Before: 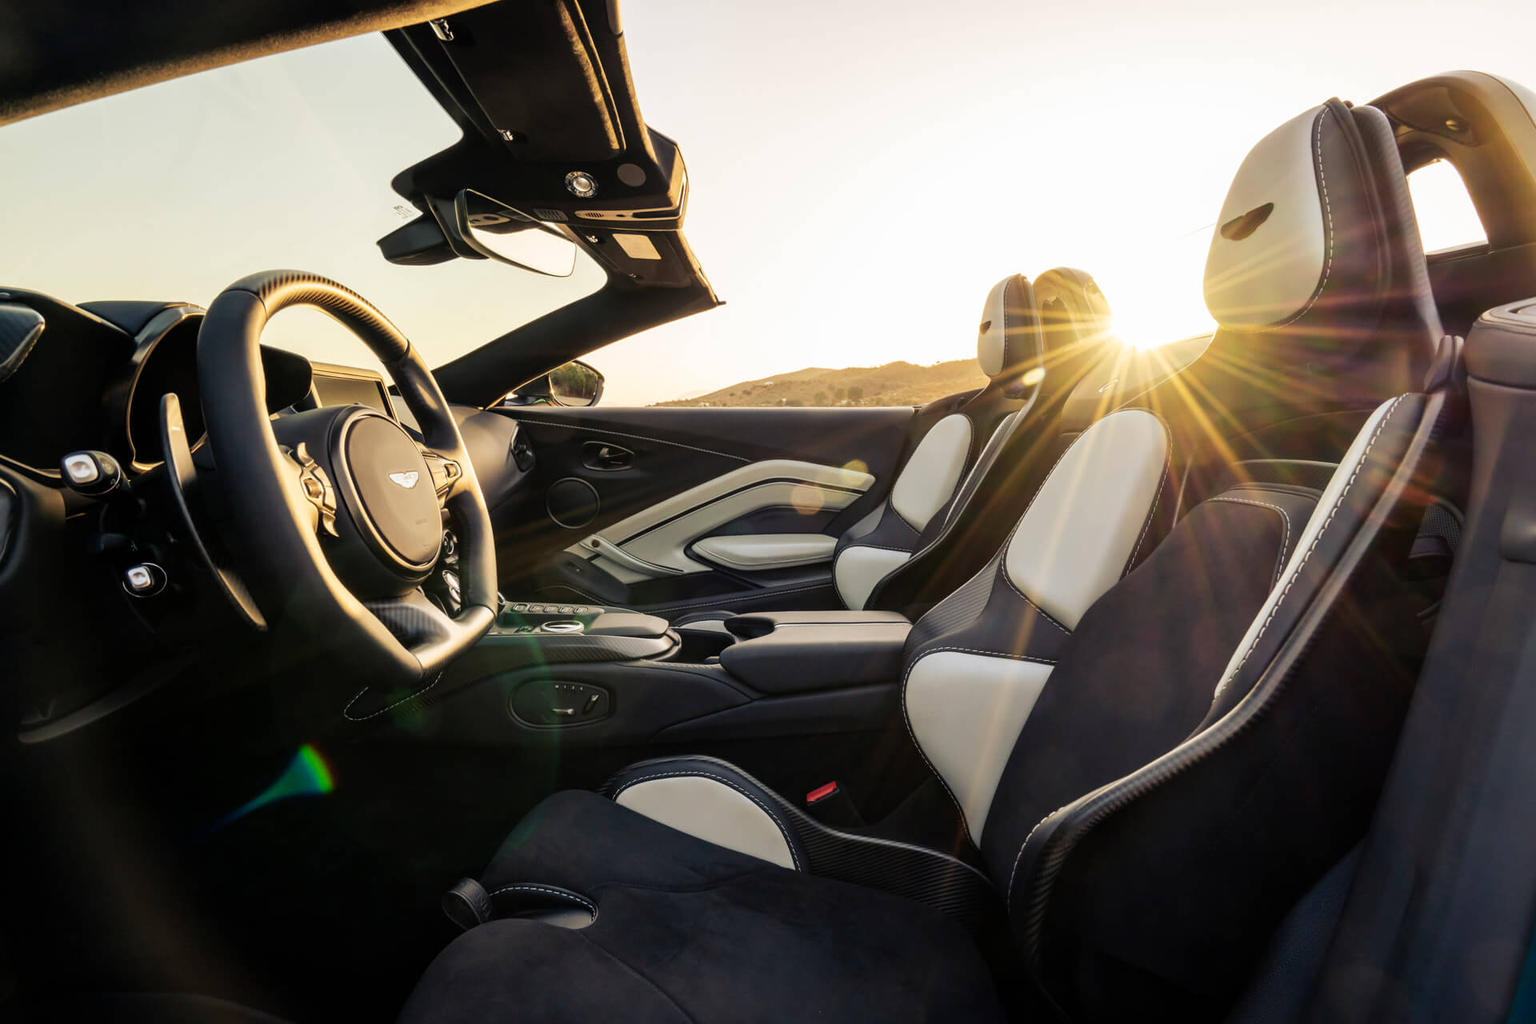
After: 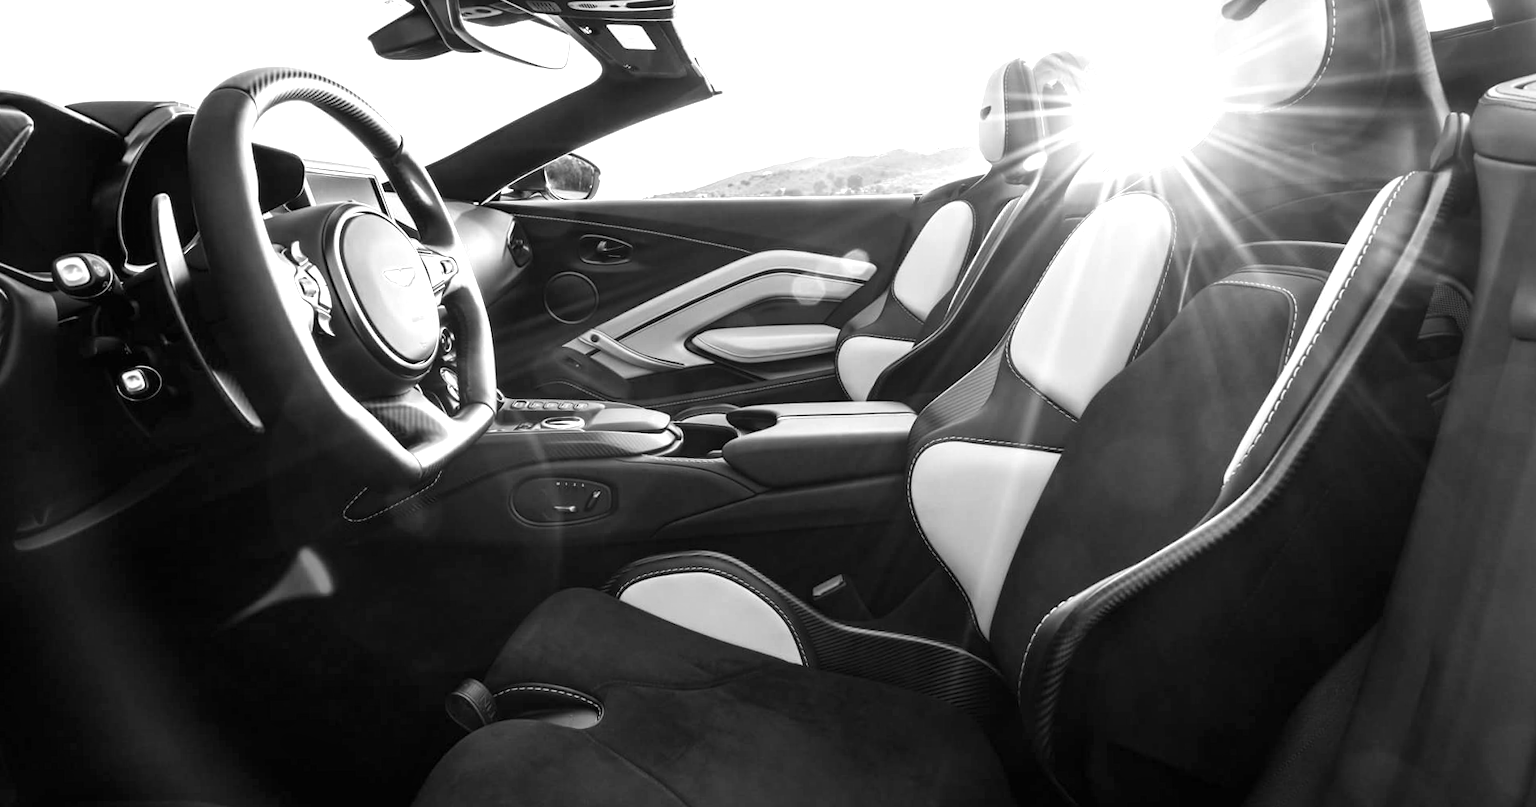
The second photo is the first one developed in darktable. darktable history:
crop and rotate: top 19.998%
exposure: black level correction 0, exposure 1.2 EV, compensate exposure bias true, compensate highlight preservation false
rotate and perspective: rotation -1°, crop left 0.011, crop right 0.989, crop top 0.025, crop bottom 0.975
color calibration: output R [0.994, 0.059, -0.119, 0], output G [-0.036, 1.09, -0.119, 0], output B [0.078, -0.108, 0.961, 0], illuminant custom, x 0.371, y 0.382, temperature 4281.14 K
contrast equalizer: y [[0.5, 0.5, 0.472, 0.5, 0.5, 0.5], [0.5 ×6], [0.5 ×6], [0 ×6], [0 ×6]]
monochrome: a 26.22, b 42.67, size 0.8
